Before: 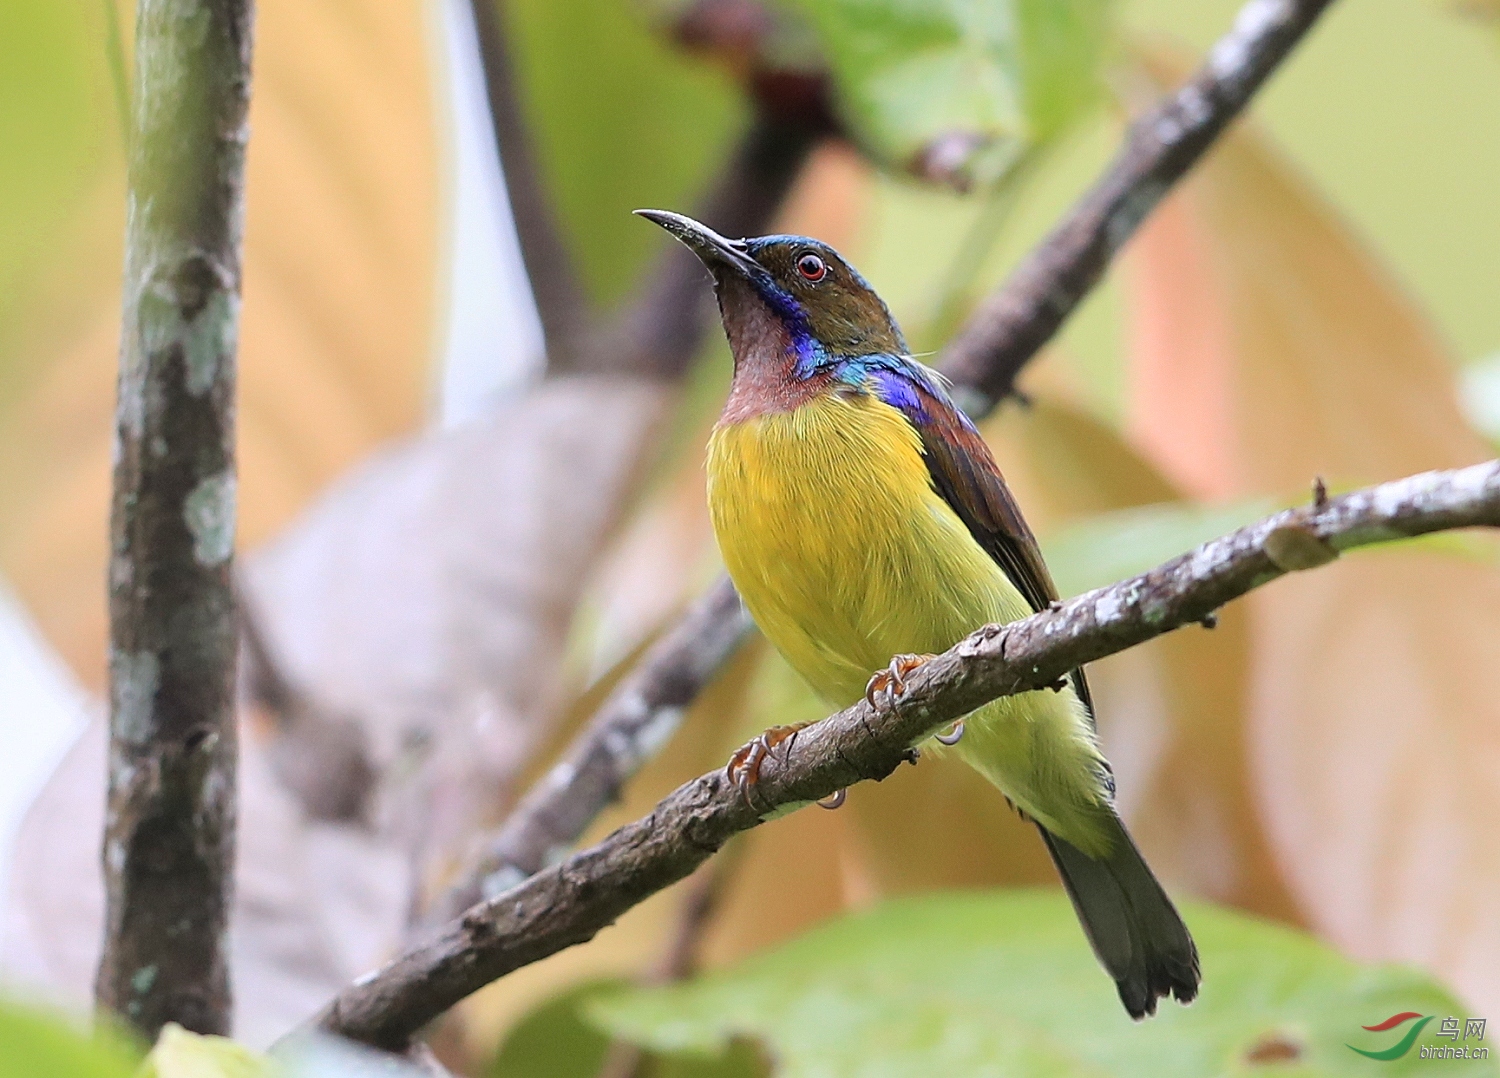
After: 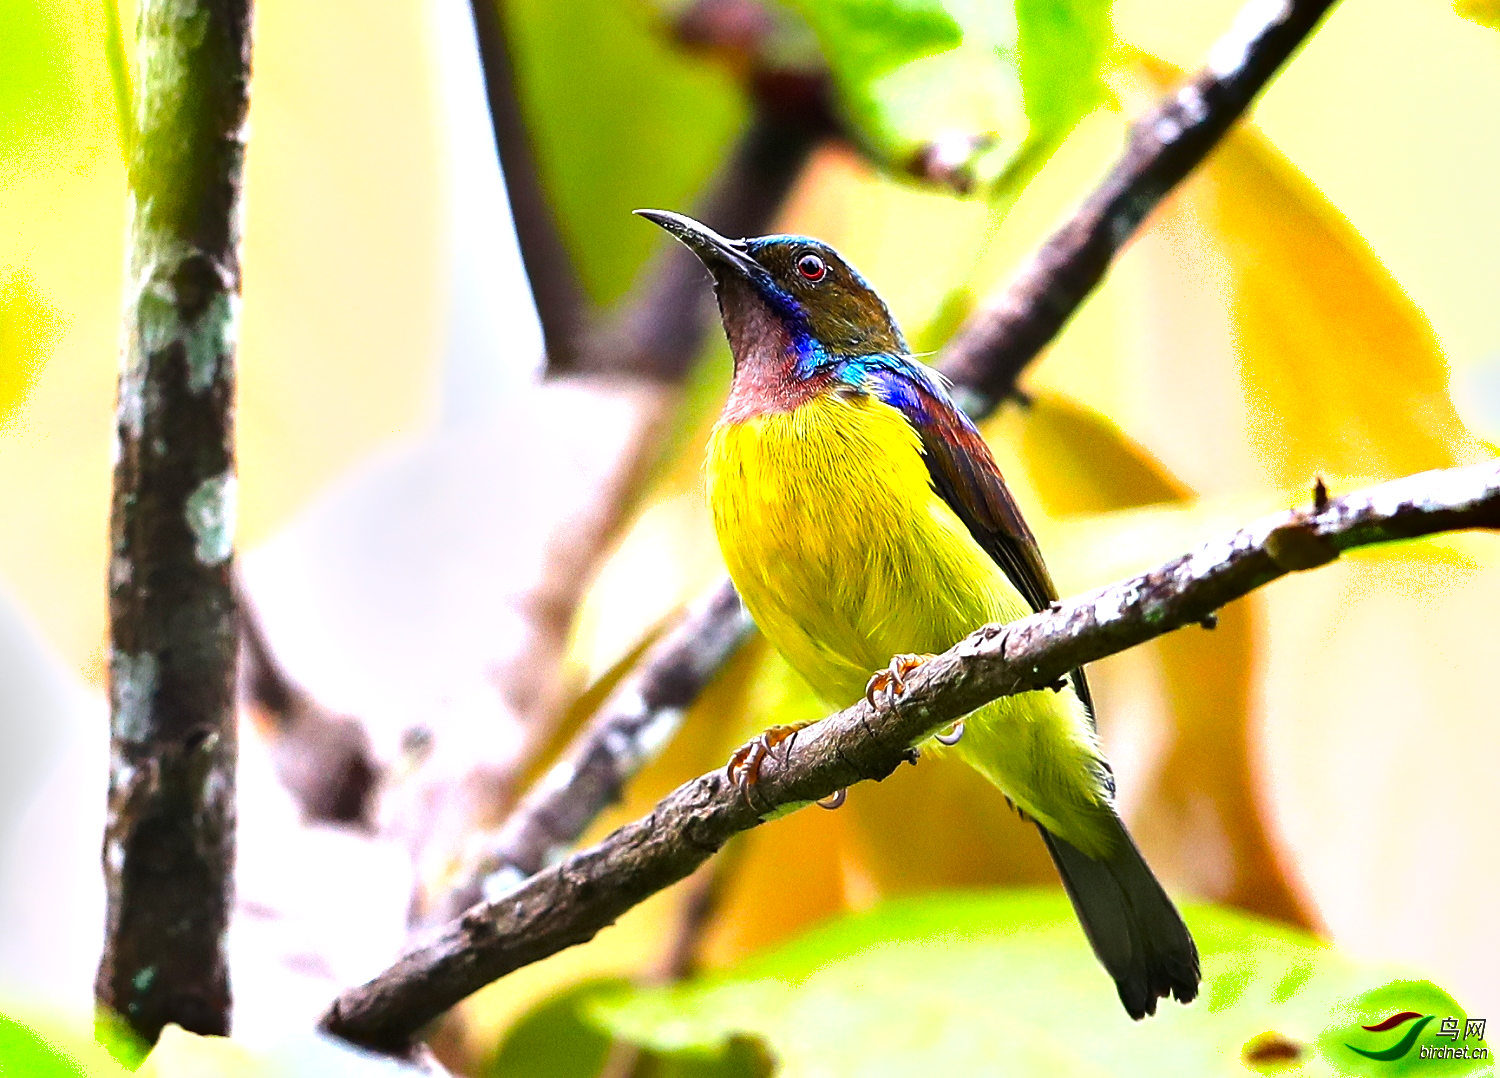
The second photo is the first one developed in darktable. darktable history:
contrast brightness saturation: saturation 0.121
color balance rgb: perceptual saturation grading › global saturation 25.493%, perceptual brilliance grading › highlights 20.219%, perceptual brilliance grading › mid-tones 19.79%, perceptual brilliance grading › shadows -19.855%, global vibrance 20%
shadows and highlights: soften with gaussian
tone equalizer: -8 EV -0.428 EV, -7 EV -0.362 EV, -6 EV -0.361 EV, -5 EV -0.261 EV, -3 EV 0.221 EV, -2 EV 0.346 EV, -1 EV 0.366 EV, +0 EV 0.427 EV
